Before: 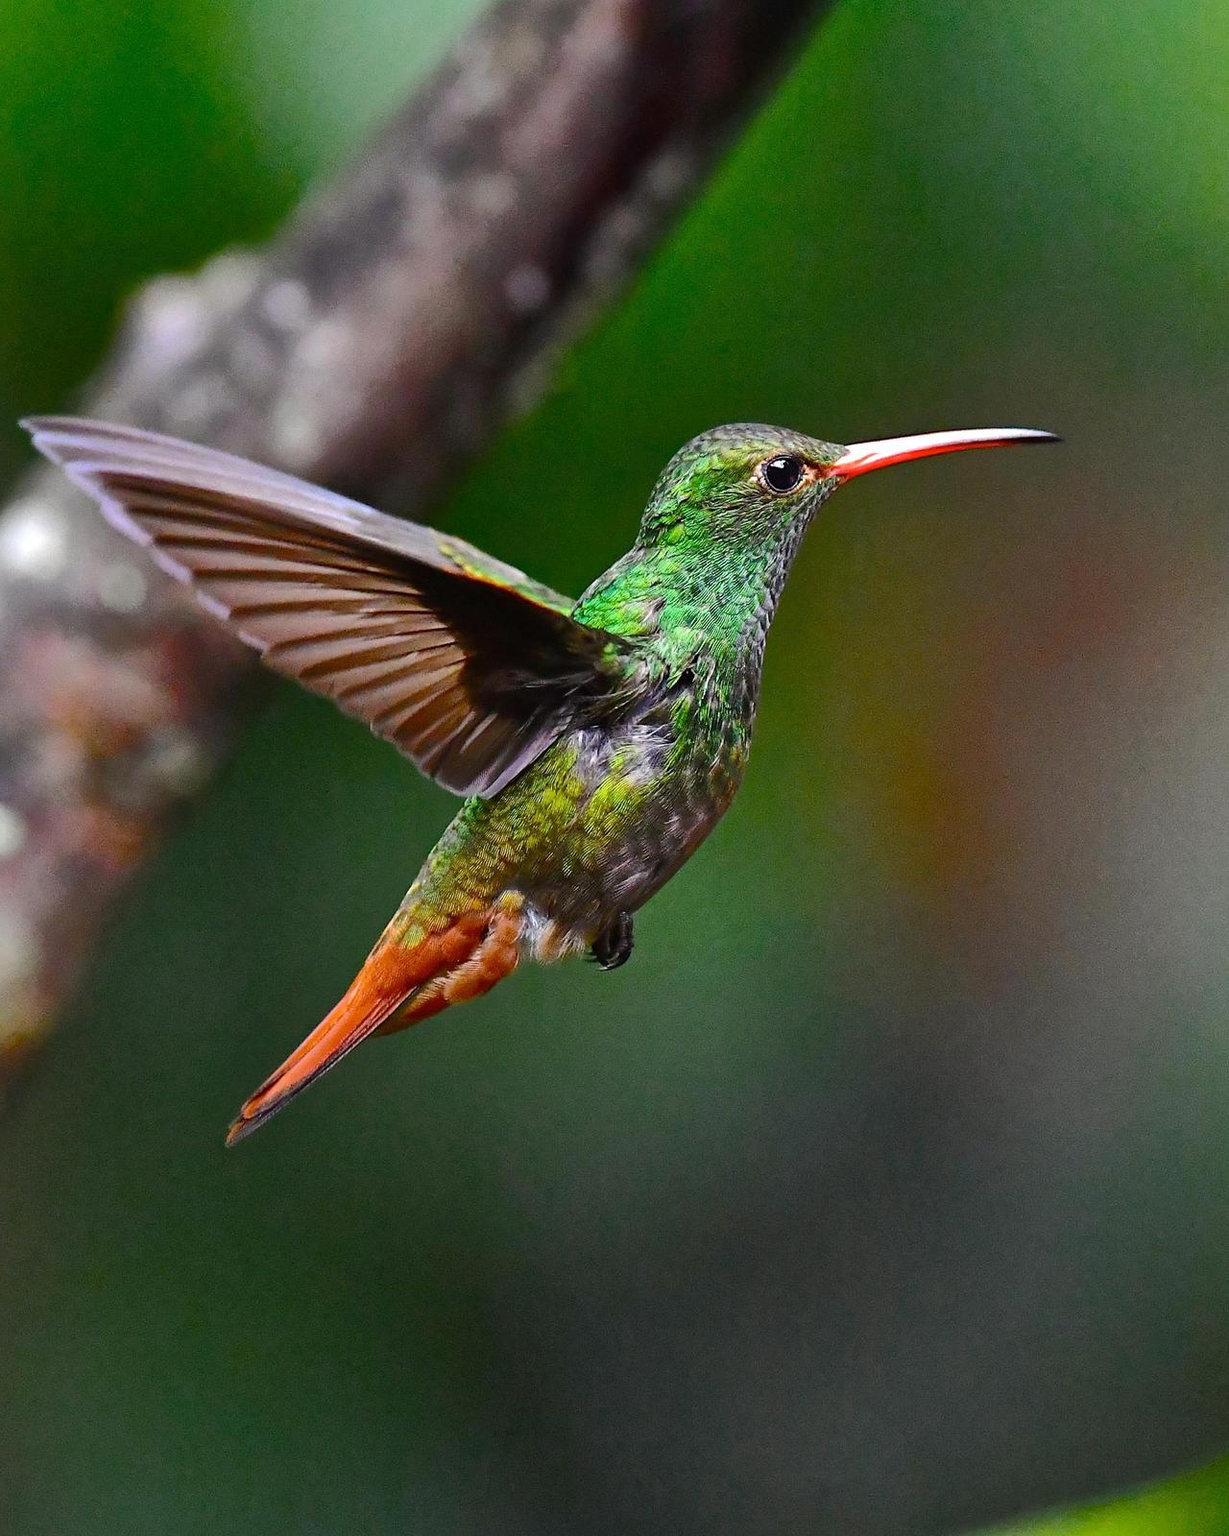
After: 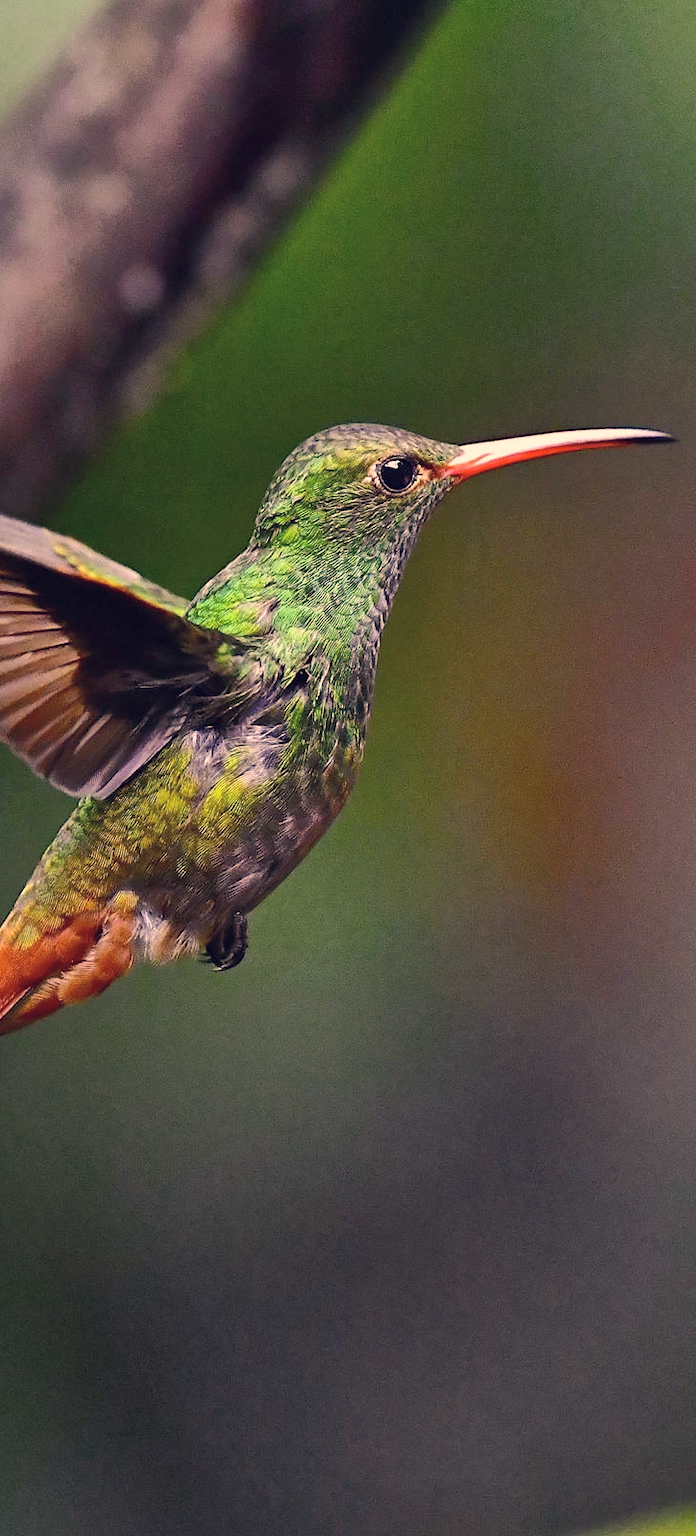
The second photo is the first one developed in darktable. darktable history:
contrast brightness saturation: contrast 0.03, brightness 0.06, saturation 0.13
crop: left 31.458%, top 0%, right 11.876%
color correction: highlights a* 19.59, highlights b* 27.49, shadows a* 3.46, shadows b* -17.28, saturation 0.73
